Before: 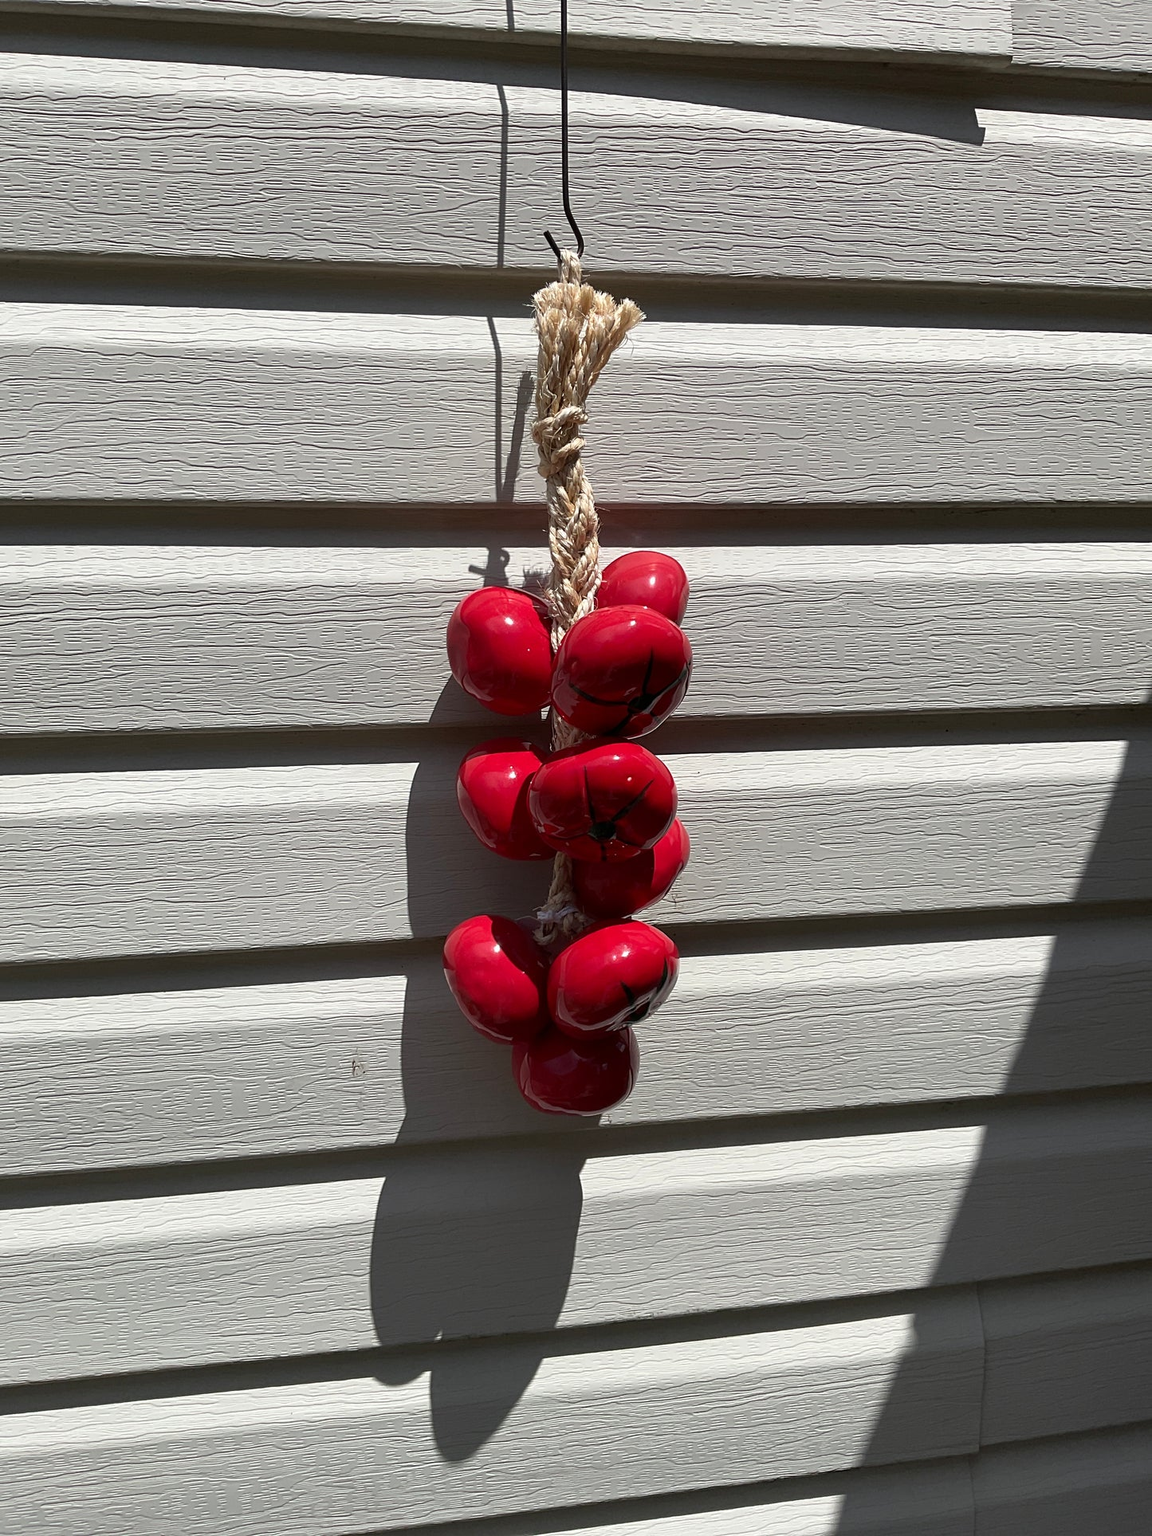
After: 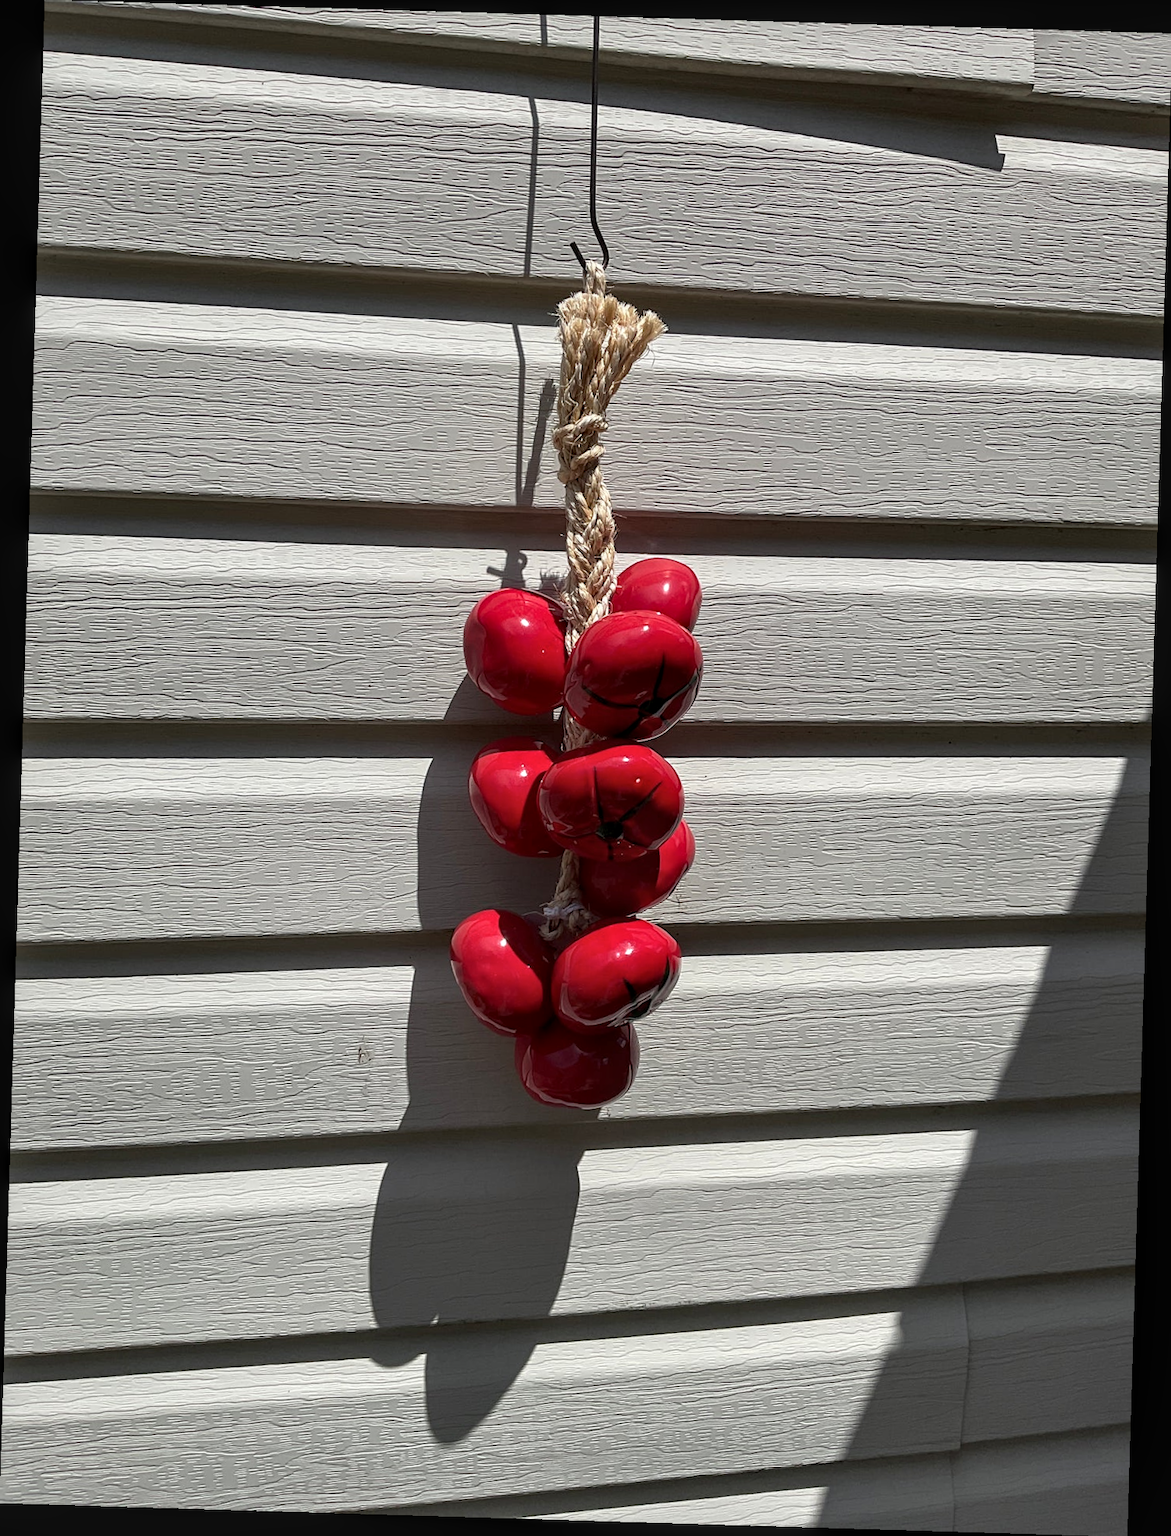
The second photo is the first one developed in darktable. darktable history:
contrast equalizer: y [[0.5 ×6], [0.5 ×6], [0.5, 0.5, 0.501, 0.545, 0.707, 0.863], [0 ×6], [0 ×6]]
local contrast: on, module defaults
rotate and perspective: rotation 1.72°, automatic cropping off
